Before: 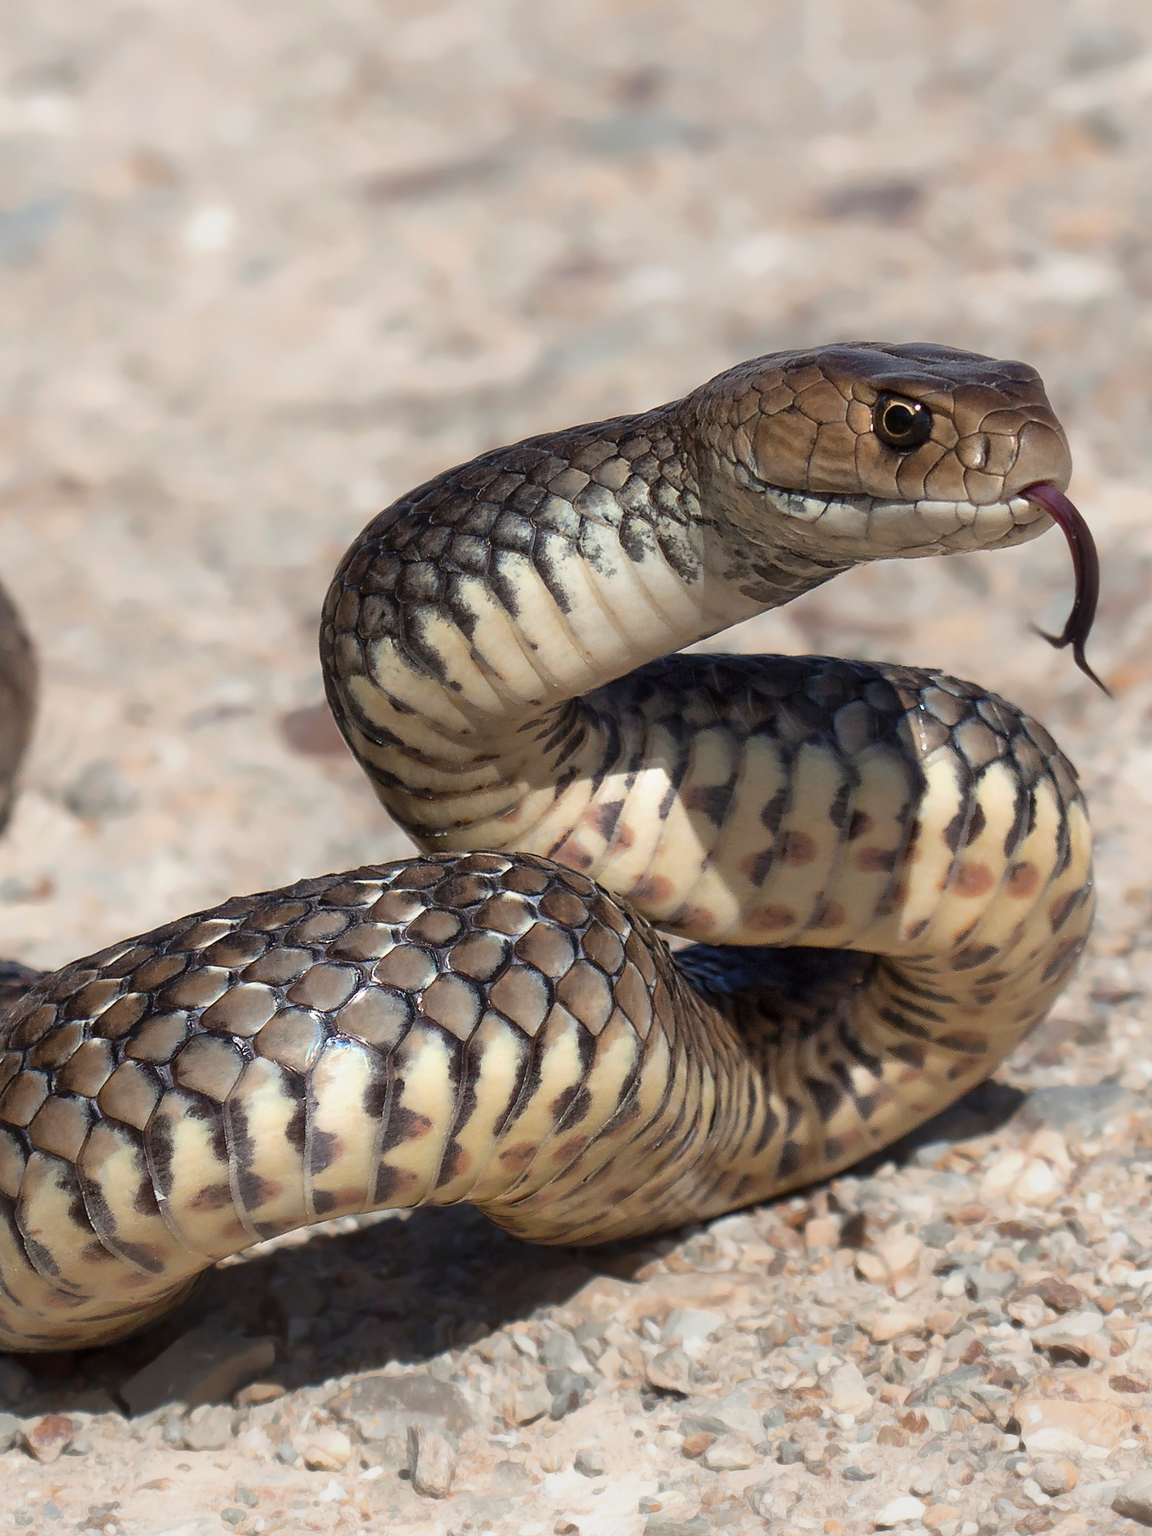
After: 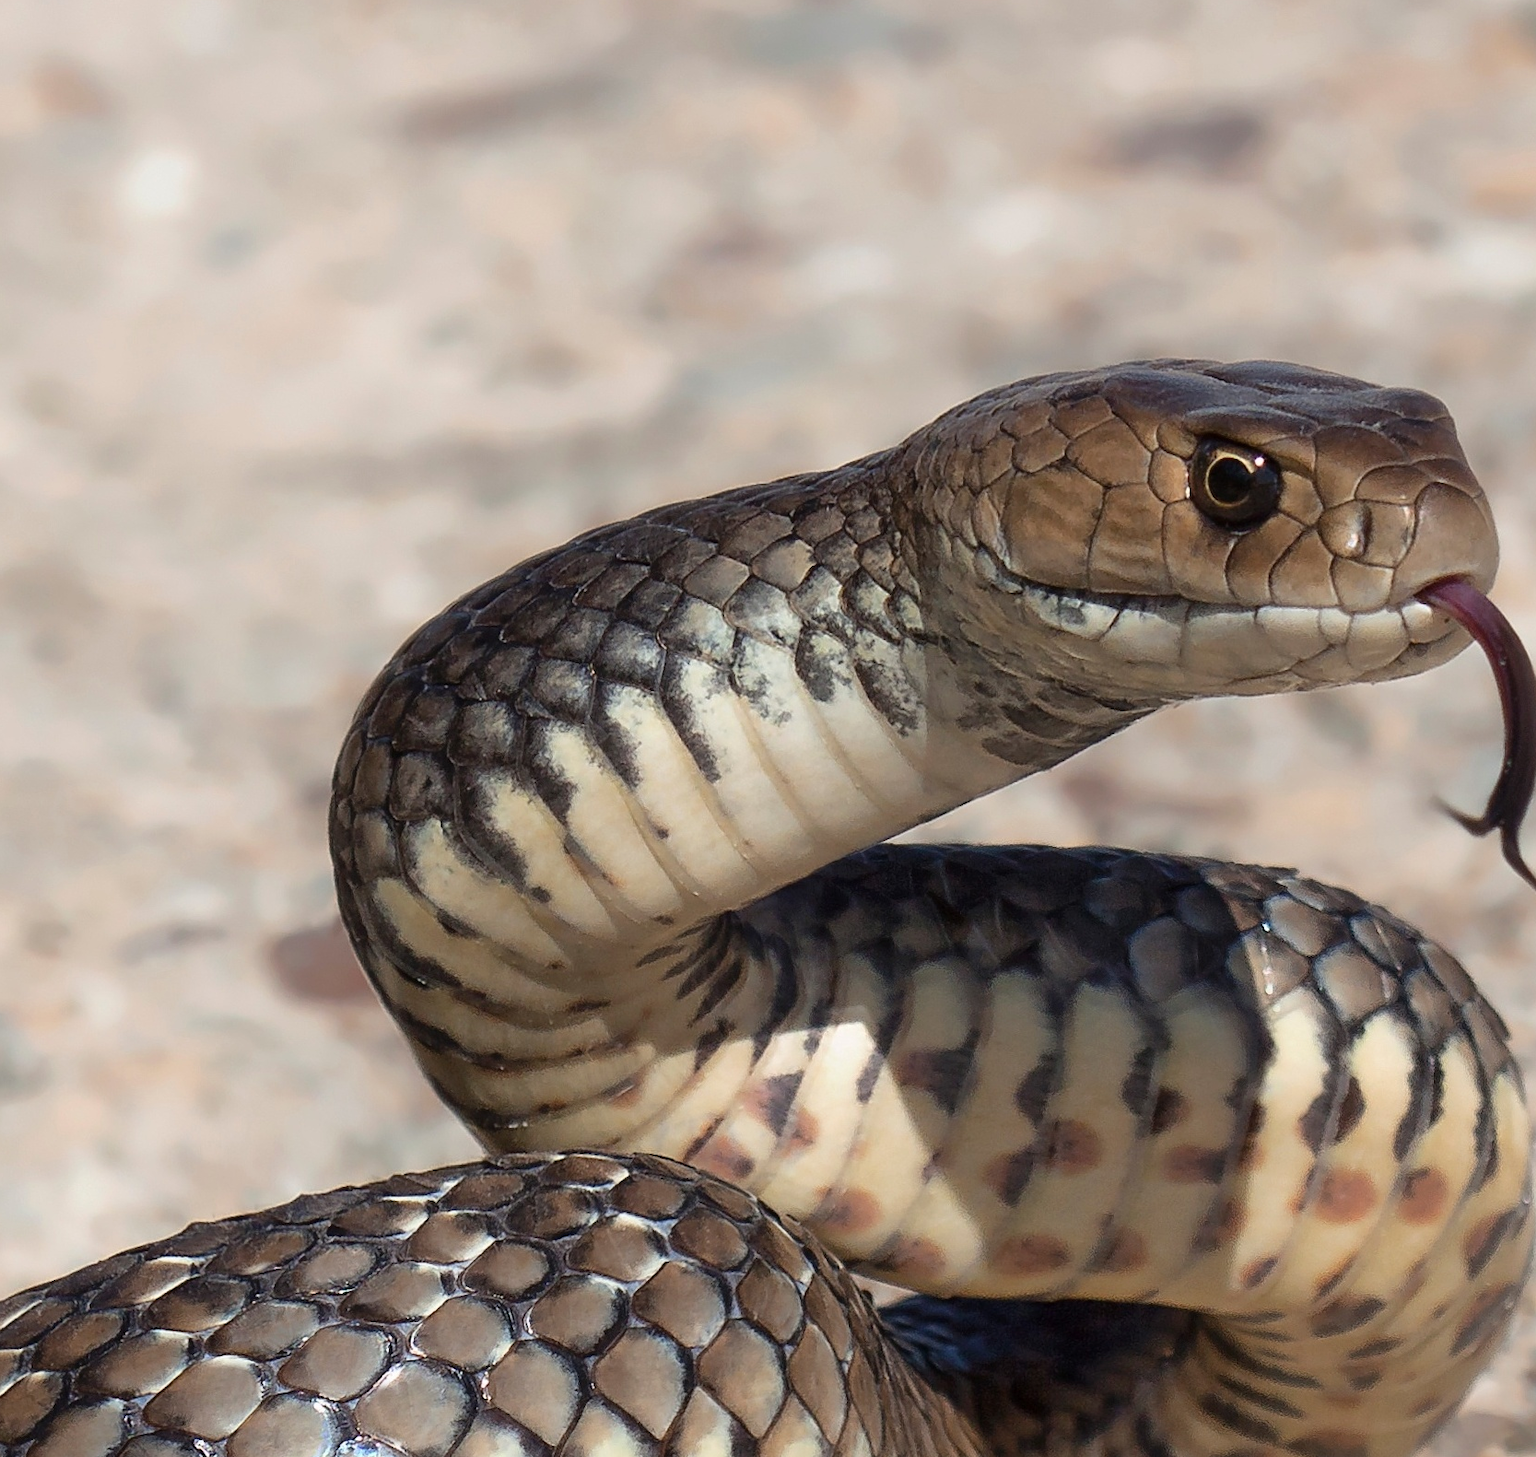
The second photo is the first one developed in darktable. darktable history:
crop and rotate: left 9.371%, top 7.217%, right 4.847%, bottom 31.739%
exposure: compensate exposure bias true, compensate highlight preservation false
